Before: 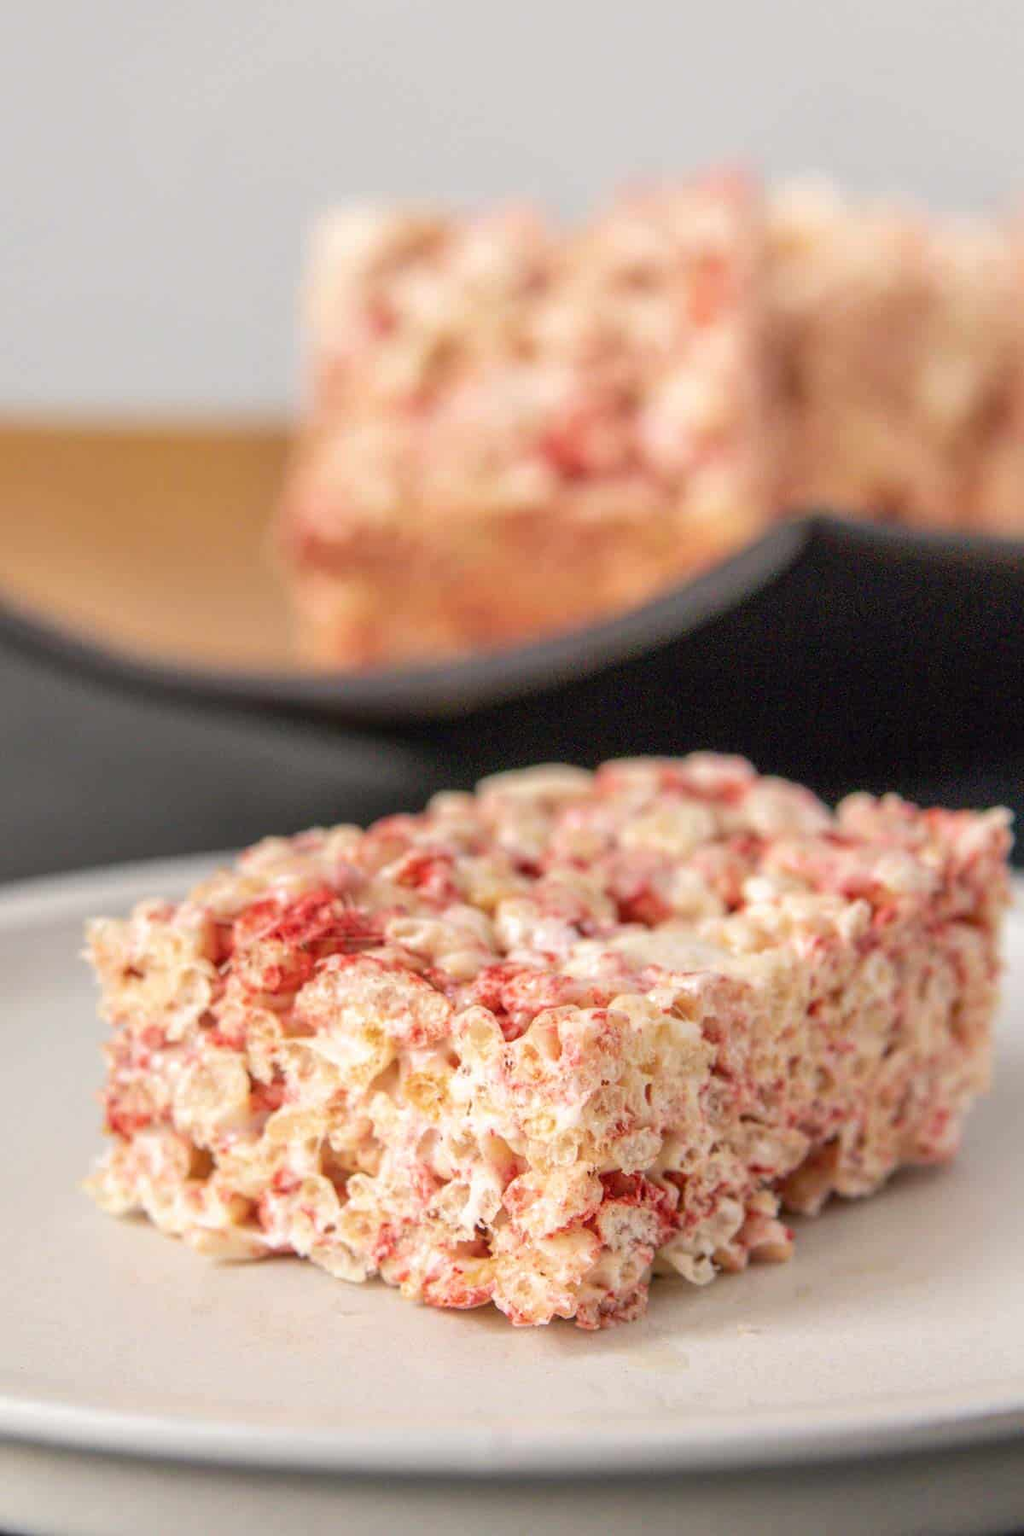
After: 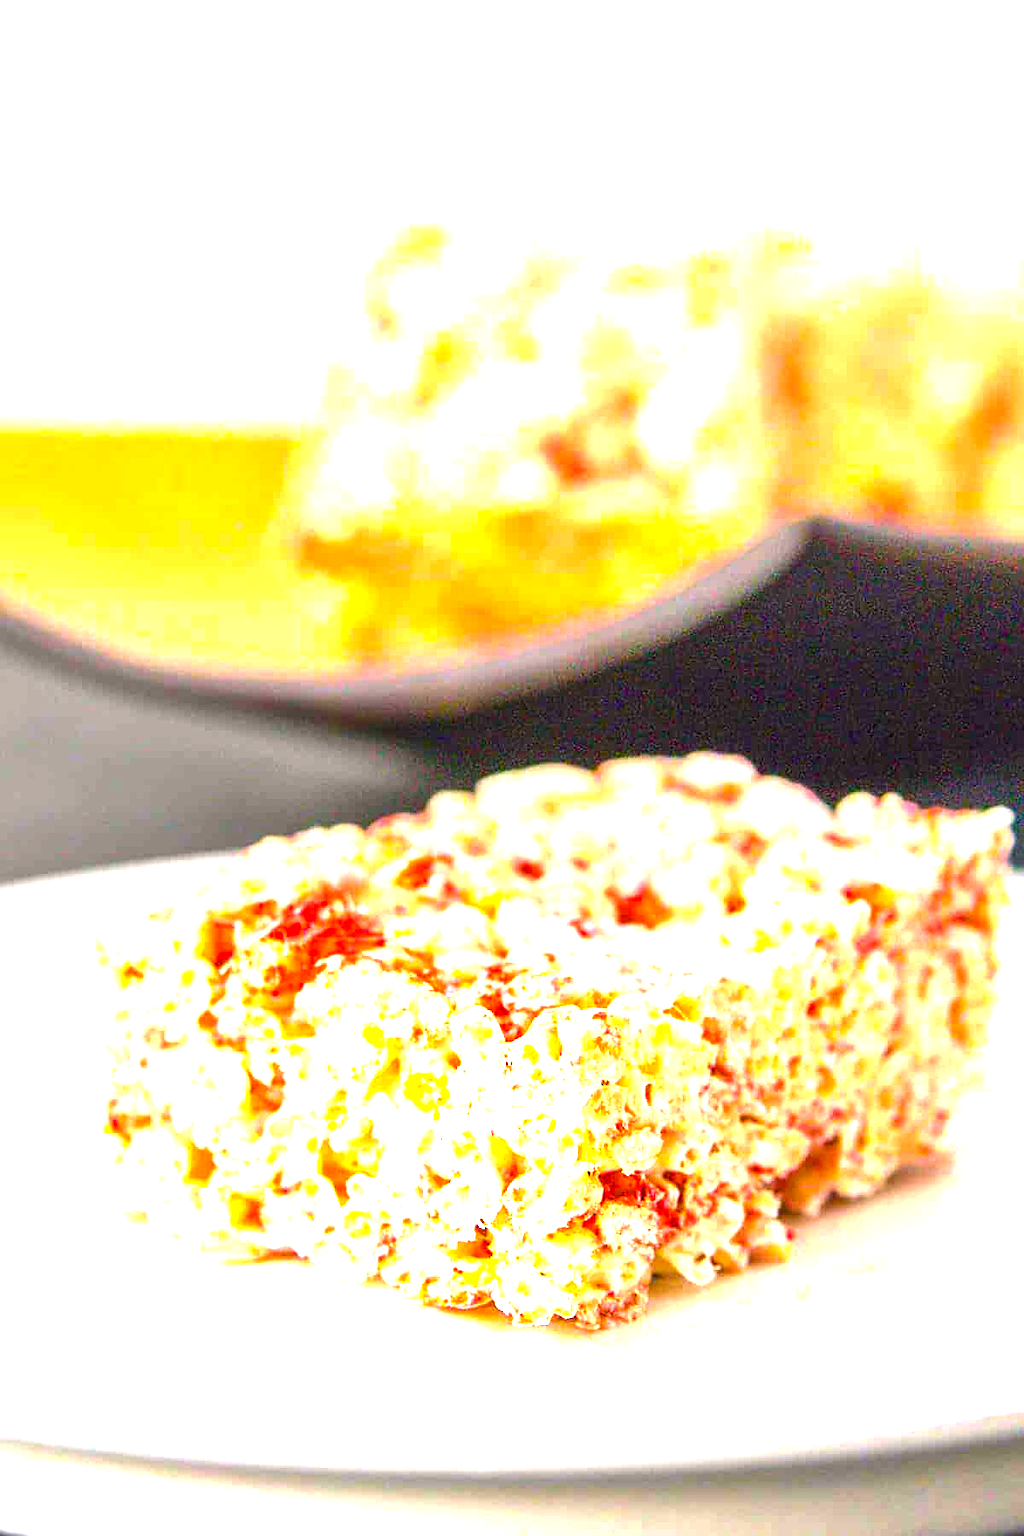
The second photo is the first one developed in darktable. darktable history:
sharpen: on, module defaults
exposure: black level correction 0, exposure 1.379 EV, compensate exposure bias true, compensate highlight preservation false
color balance rgb: linear chroma grading › global chroma 20%, perceptual saturation grading › global saturation 25%, perceptual brilliance grading › global brilliance 20%, global vibrance 20%
